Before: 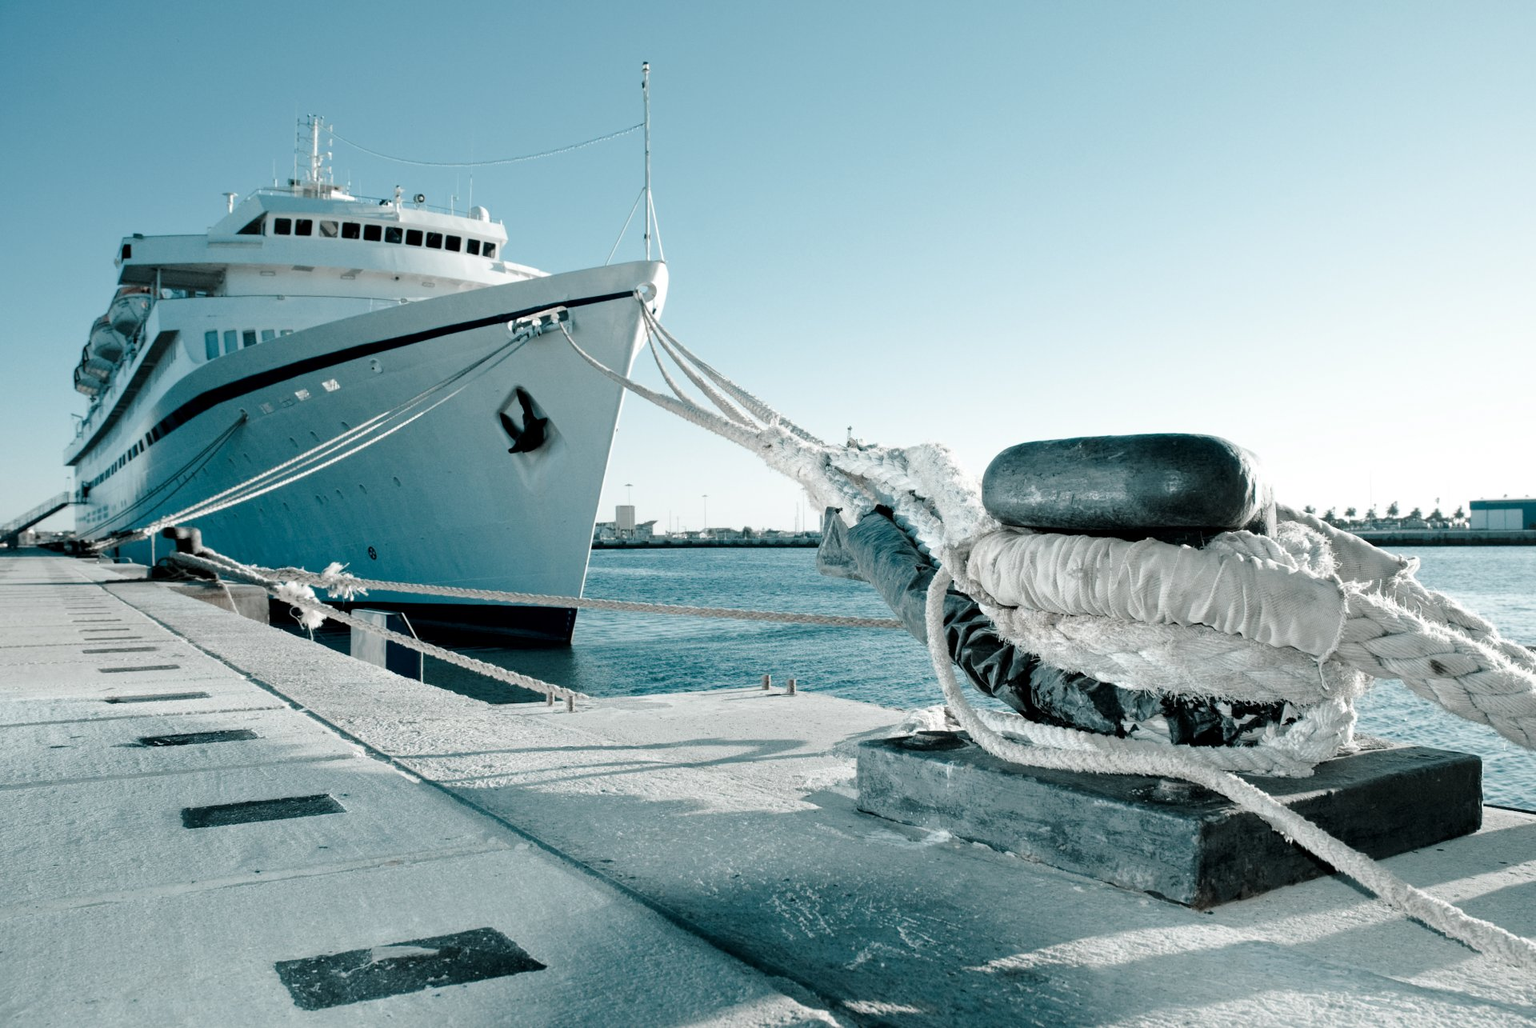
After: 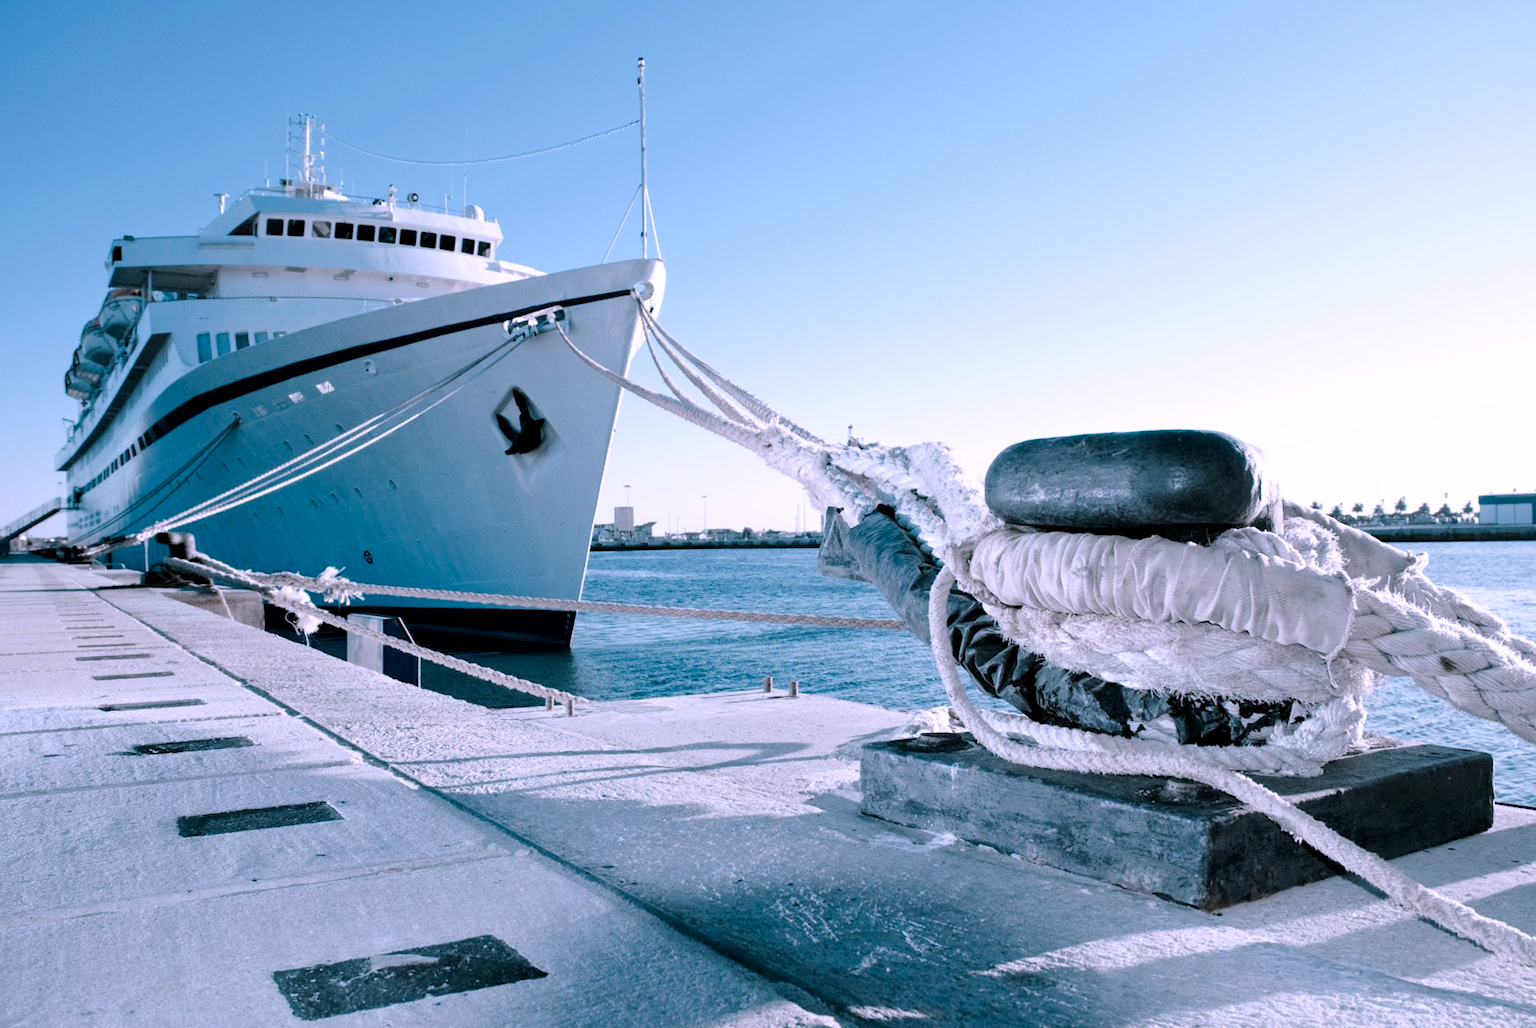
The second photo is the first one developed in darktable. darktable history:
color balance: output saturation 120%
rotate and perspective: rotation -0.45°, automatic cropping original format, crop left 0.008, crop right 0.992, crop top 0.012, crop bottom 0.988
white balance: red 1.042, blue 1.17
